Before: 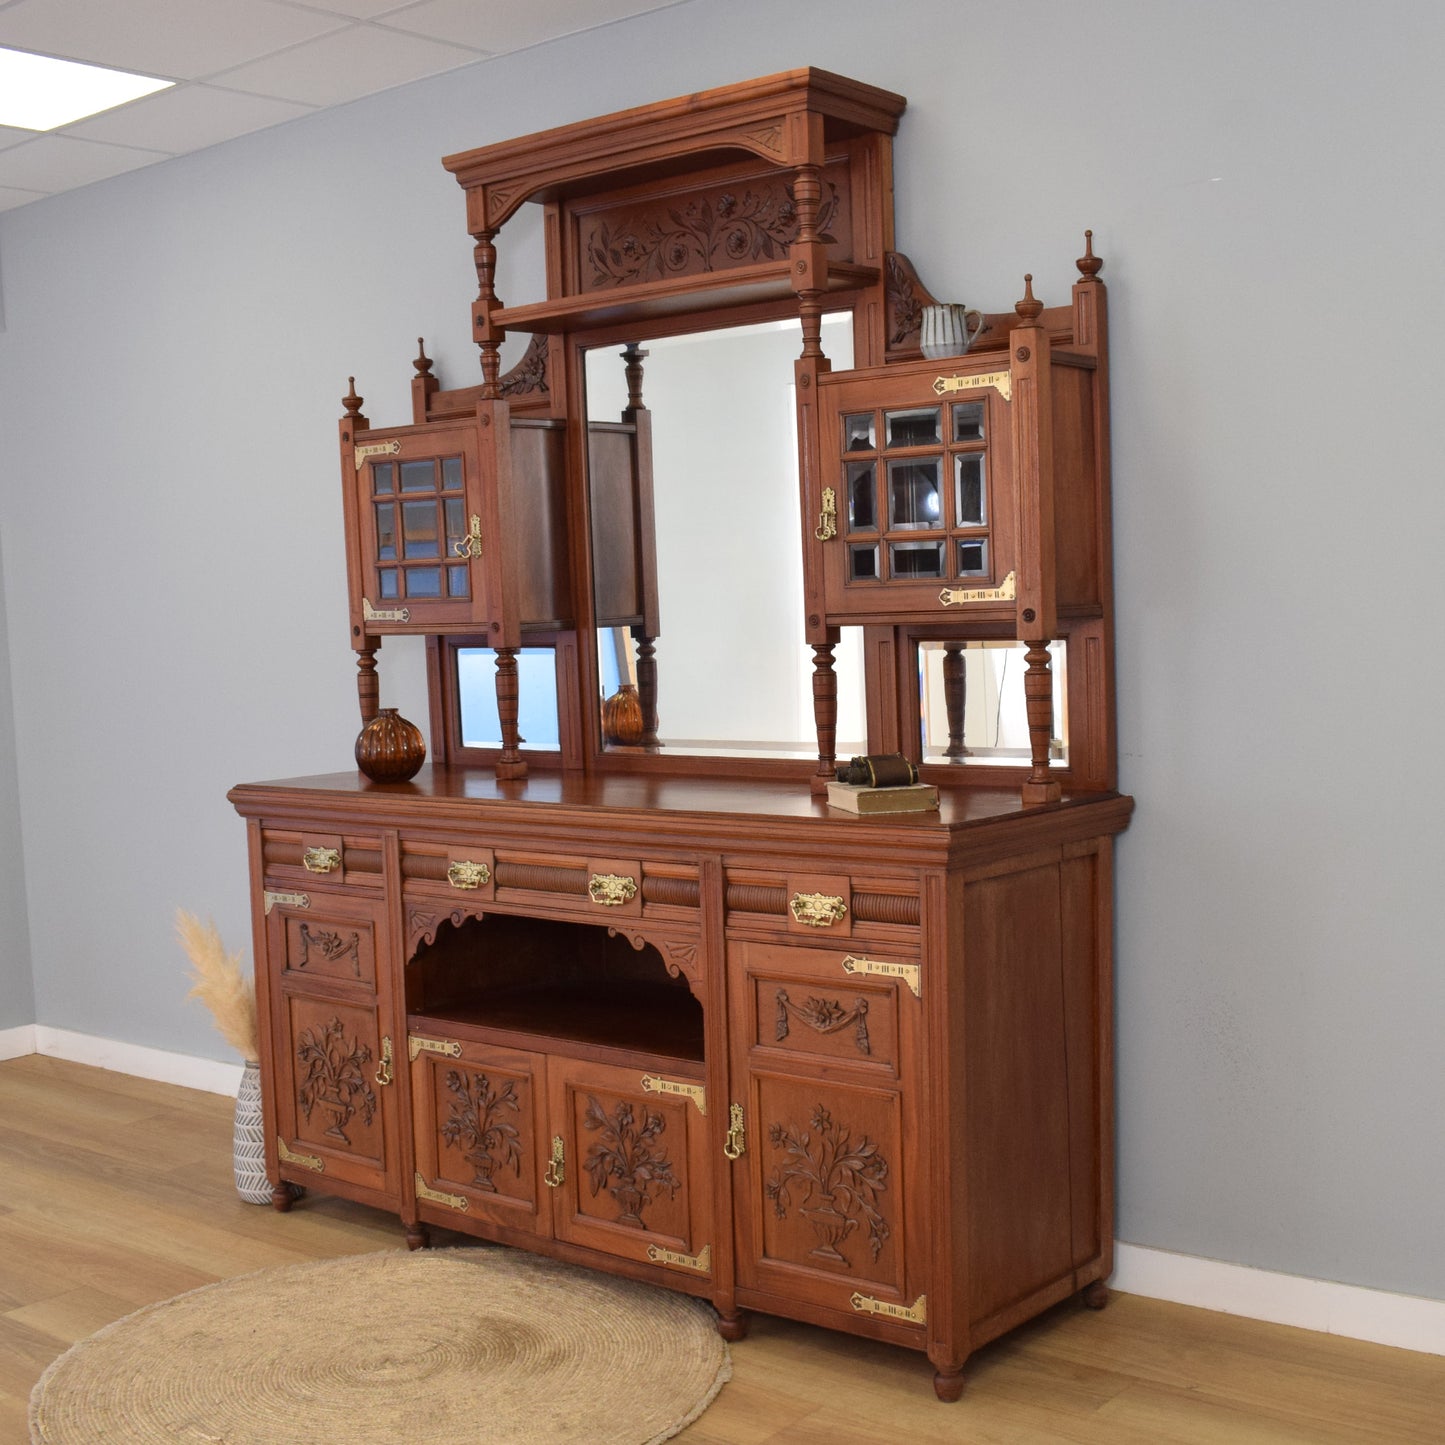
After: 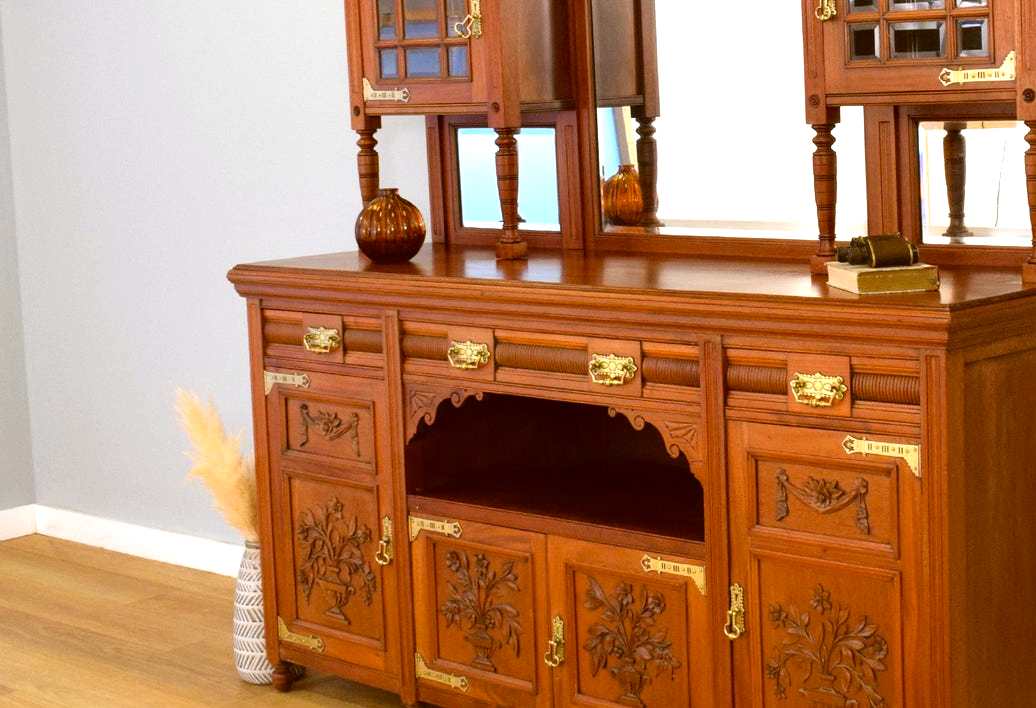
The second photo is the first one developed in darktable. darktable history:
exposure: exposure 0.217 EV, compensate highlight preservation false
tone equalizer: -8 EV -0.442 EV, -7 EV -0.394 EV, -6 EV -0.344 EV, -5 EV -0.247 EV, -3 EV 0.205 EV, -2 EV 0.329 EV, -1 EV 0.389 EV, +0 EV 0.414 EV
crop: top 35.993%, right 28.249%, bottom 15.003%
color balance rgb: power › hue 60.13°, global offset › hue 169.87°, perceptual saturation grading › global saturation 30.269%, perceptual brilliance grading › global brilliance 2.736%
color zones: curves: ch0 [(0.068, 0.464) (0.25, 0.5) (0.48, 0.508) (0.75, 0.536) (0.886, 0.476) (0.967, 0.456)]; ch1 [(0.066, 0.456) (0.25, 0.5) (0.616, 0.508) (0.746, 0.56) (0.934, 0.444)], mix -121.42%
color correction: highlights a* -0.591, highlights b* 0.157, shadows a* 5.26, shadows b* 20.81
